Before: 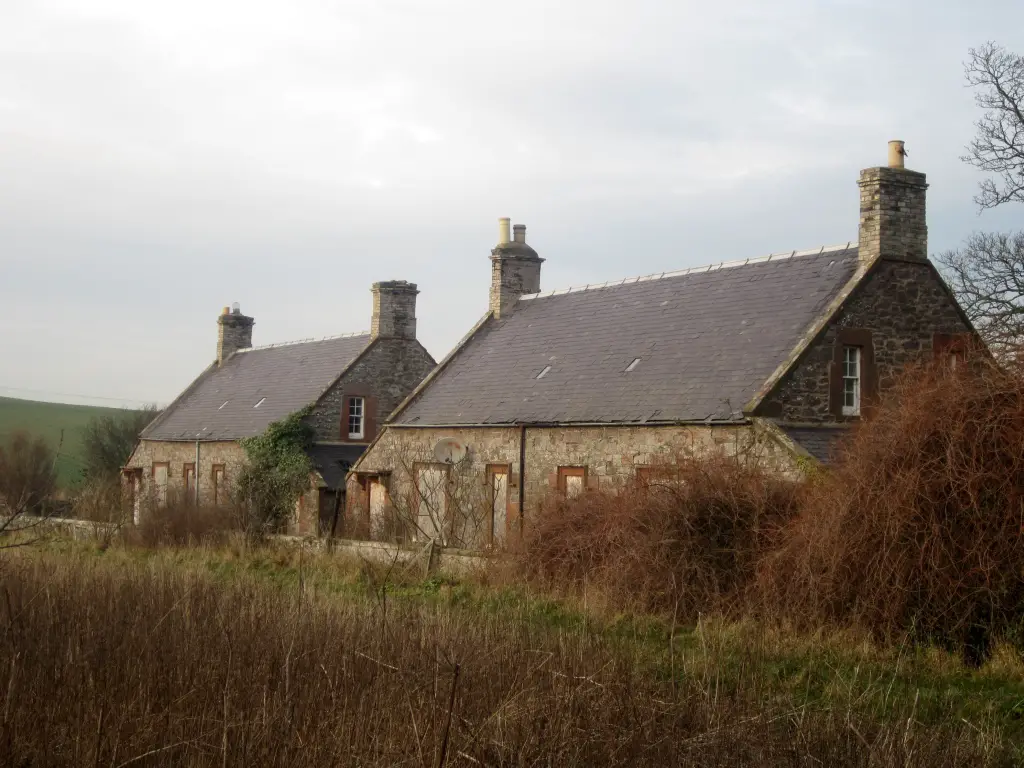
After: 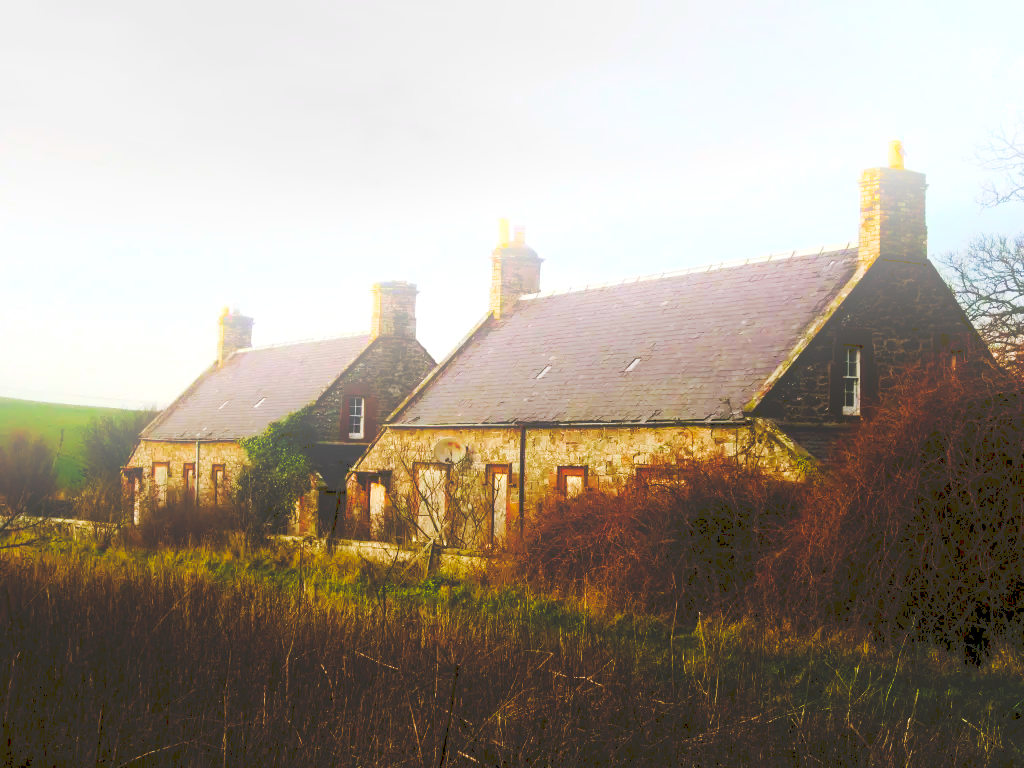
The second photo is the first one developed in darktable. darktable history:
bloom: threshold 82.5%, strength 16.25%
tone curve: curves: ch0 [(0, 0) (0.003, 0.174) (0.011, 0.178) (0.025, 0.182) (0.044, 0.185) (0.069, 0.191) (0.1, 0.194) (0.136, 0.199) (0.177, 0.219) (0.224, 0.246) (0.277, 0.284) (0.335, 0.35) (0.399, 0.43) (0.468, 0.539) (0.543, 0.637) (0.623, 0.711) (0.709, 0.799) (0.801, 0.865) (0.898, 0.914) (1, 1)], preserve colors none
color balance rgb: global offset › luminance -0.37%, perceptual saturation grading › highlights -17.77%, perceptual saturation grading › mid-tones 33.1%, perceptual saturation grading › shadows 50.52%, perceptual brilliance grading › highlights 20%, perceptual brilliance grading › mid-tones 20%, perceptual brilliance grading › shadows -20%, global vibrance 50%
